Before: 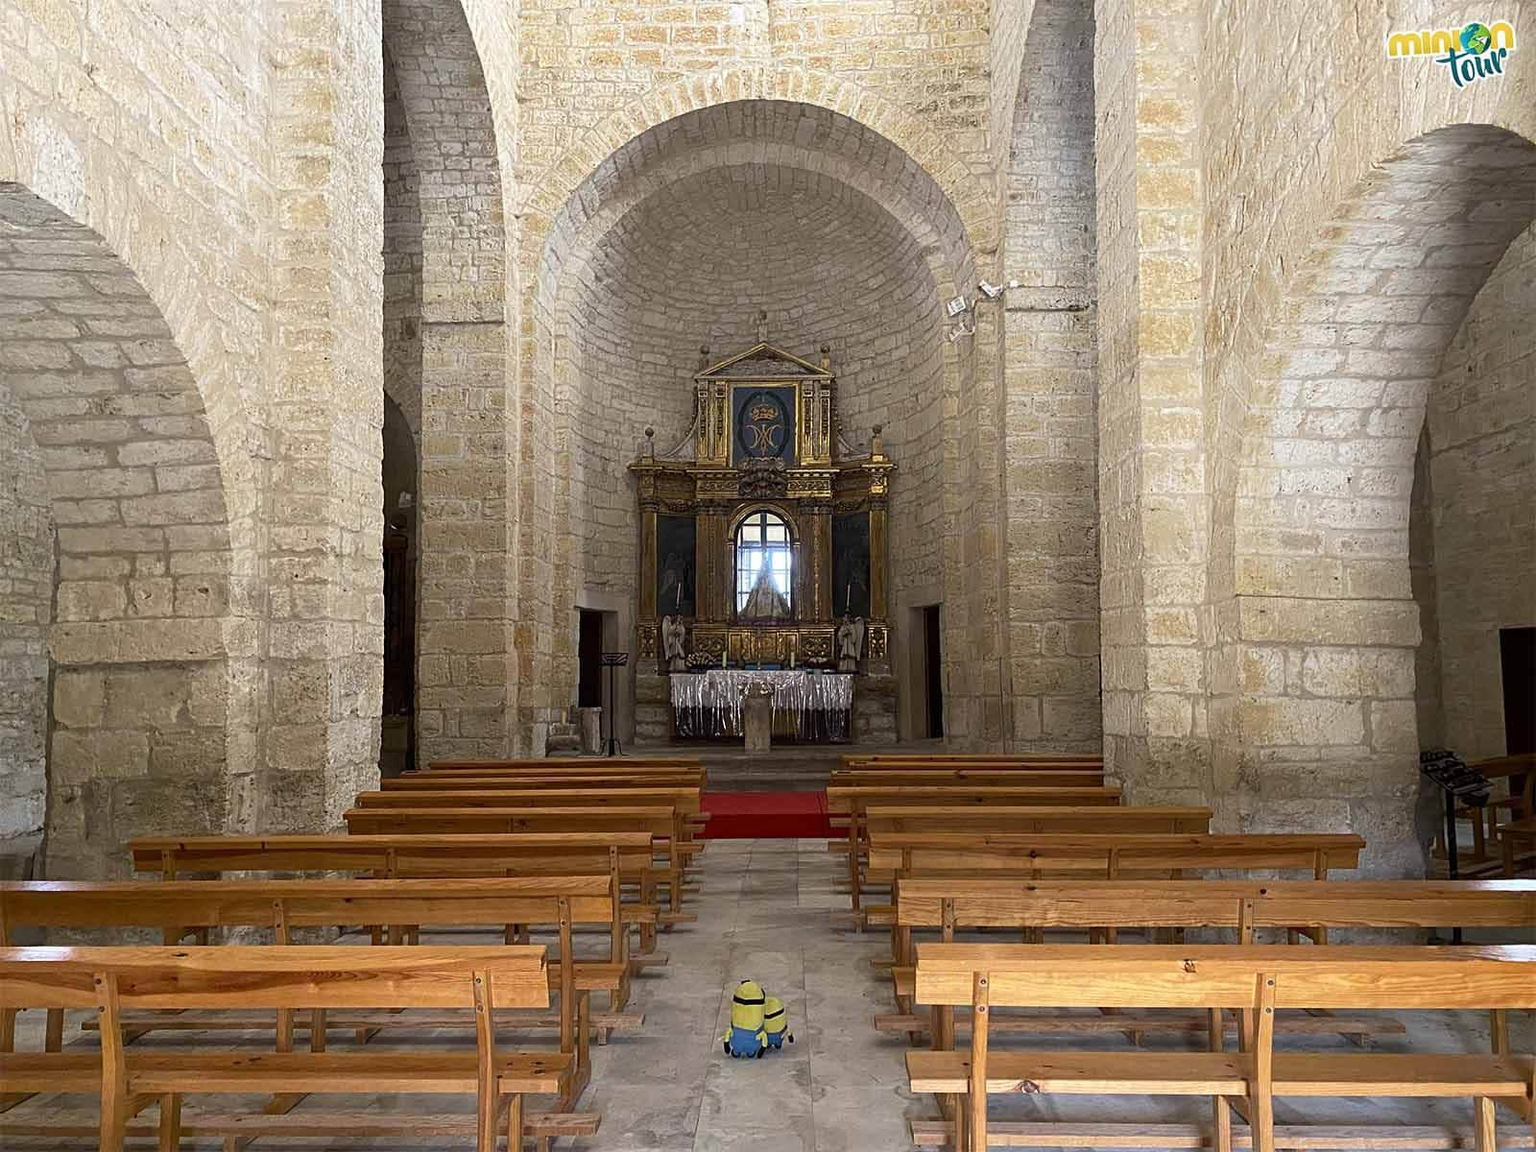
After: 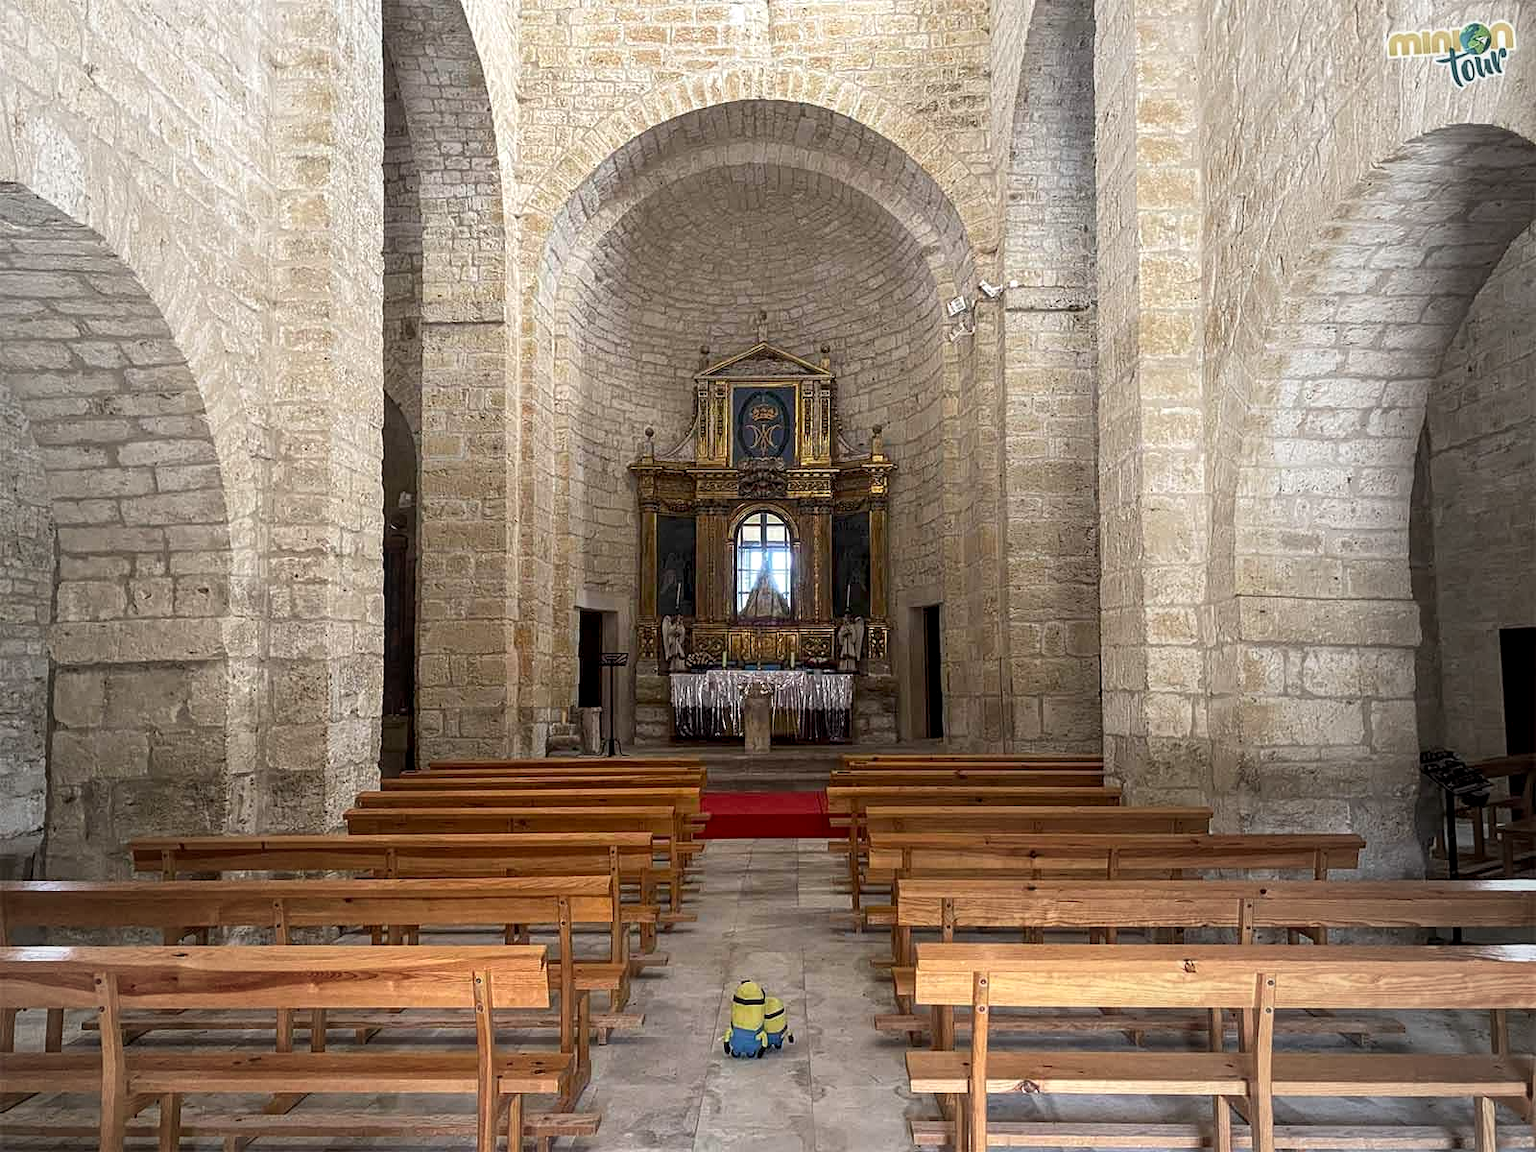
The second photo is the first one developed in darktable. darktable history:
local contrast: on, module defaults
exposure: exposure 0.207 EV, compensate highlight preservation false
vignetting: fall-off start 18.21%, fall-off radius 137.95%, brightness -0.207, center (-0.078, 0.066), width/height ratio 0.62, shape 0.59
tone equalizer: on, module defaults
